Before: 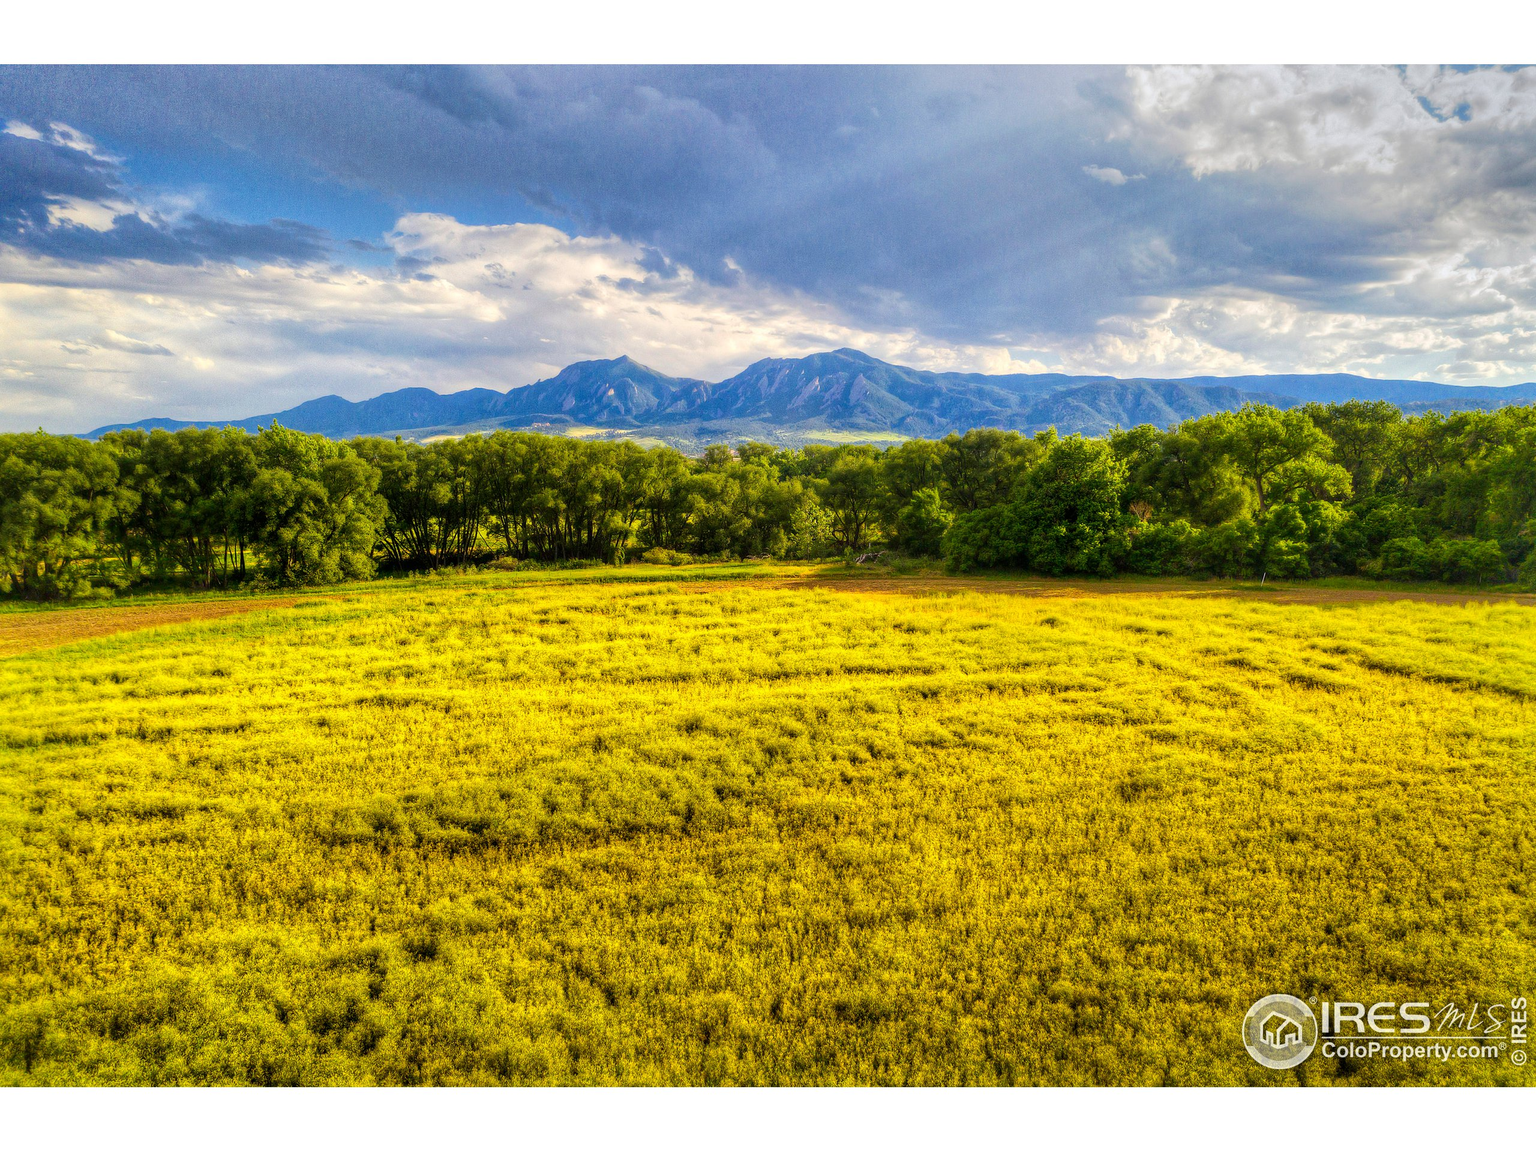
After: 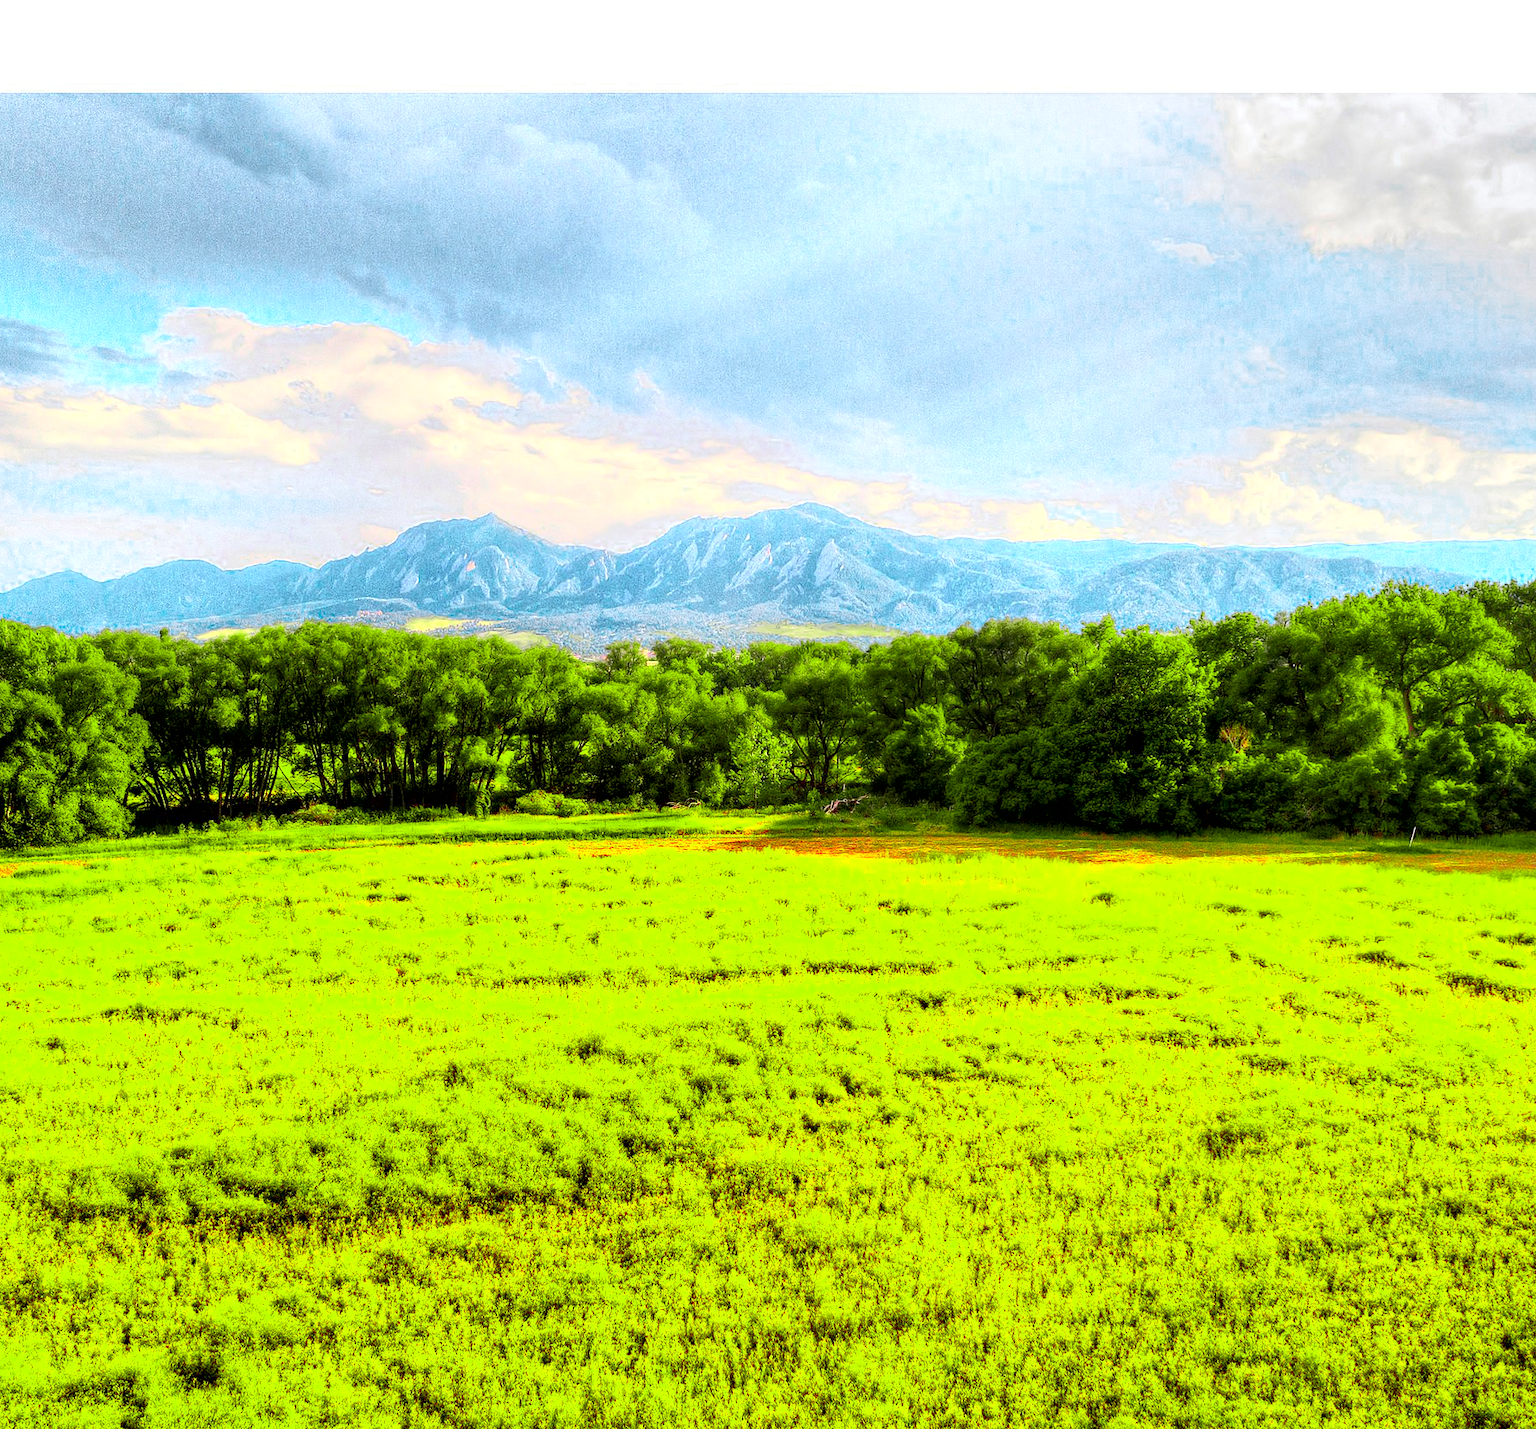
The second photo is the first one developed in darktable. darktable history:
crop: left 18.565%, right 12.149%, bottom 14.046%
contrast brightness saturation: contrast 0.242, brightness 0.257, saturation 0.395
exposure: black level correction 0.009, exposure 0.016 EV, compensate highlight preservation false
color zones: curves: ch0 [(0, 0.533) (0.126, 0.533) (0.234, 0.533) (0.368, 0.357) (0.5, 0.5) (0.625, 0.5) (0.74, 0.637) (0.875, 0.5)]; ch1 [(0.004, 0.708) (0.129, 0.662) (0.25, 0.5) (0.375, 0.331) (0.496, 0.396) (0.625, 0.649) (0.739, 0.26) (0.875, 0.5) (1, 0.478)]; ch2 [(0, 0.409) (0.132, 0.403) (0.236, 0.558) (0.379, 0.448) (0.5, 0.5) (0.625, 0.5) (0.691, 0.39) (0.875, 0.5)]
